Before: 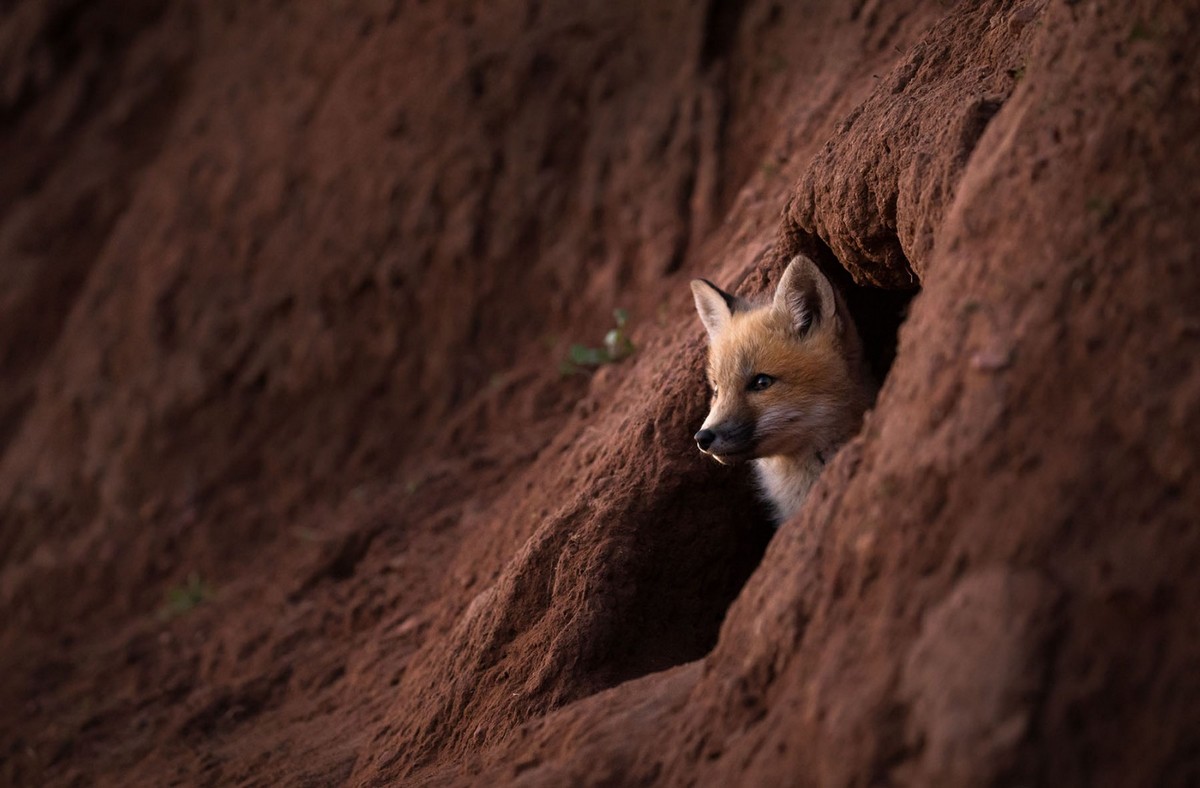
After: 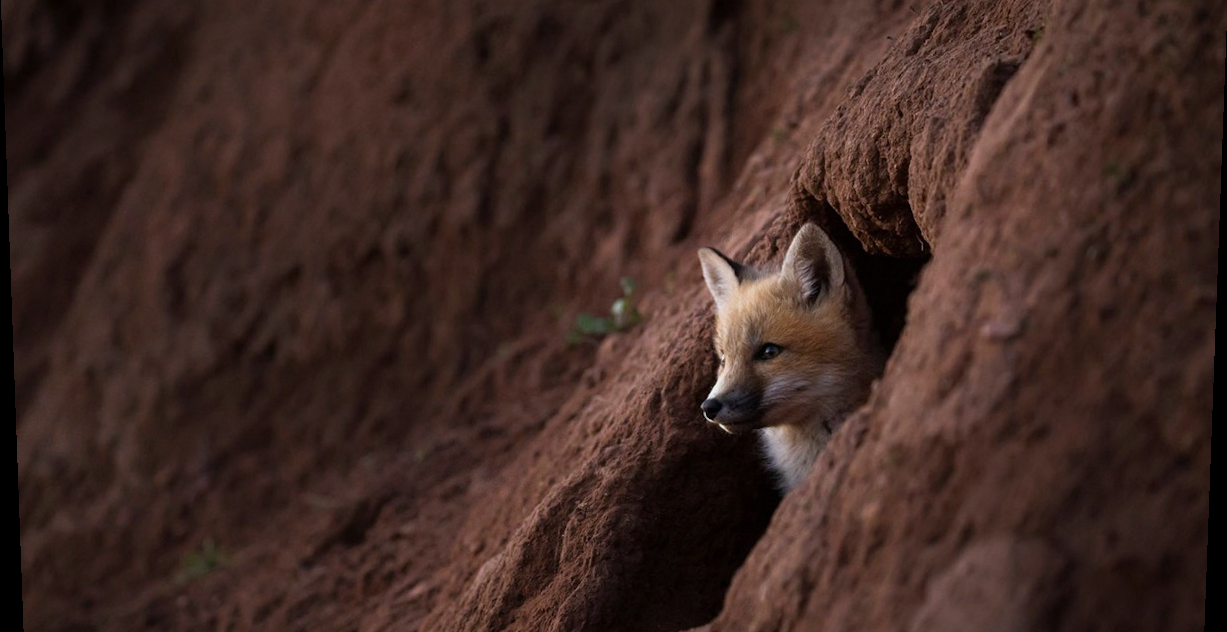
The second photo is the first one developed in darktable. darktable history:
crop and rotate: top 5.667%, bottom 14.937%
white balance: red 0.925, blue 1.046
rotate and perspective: lens shift (vertical) 0.048, lens shift (horizontal) -0.024, automatic cropping off
